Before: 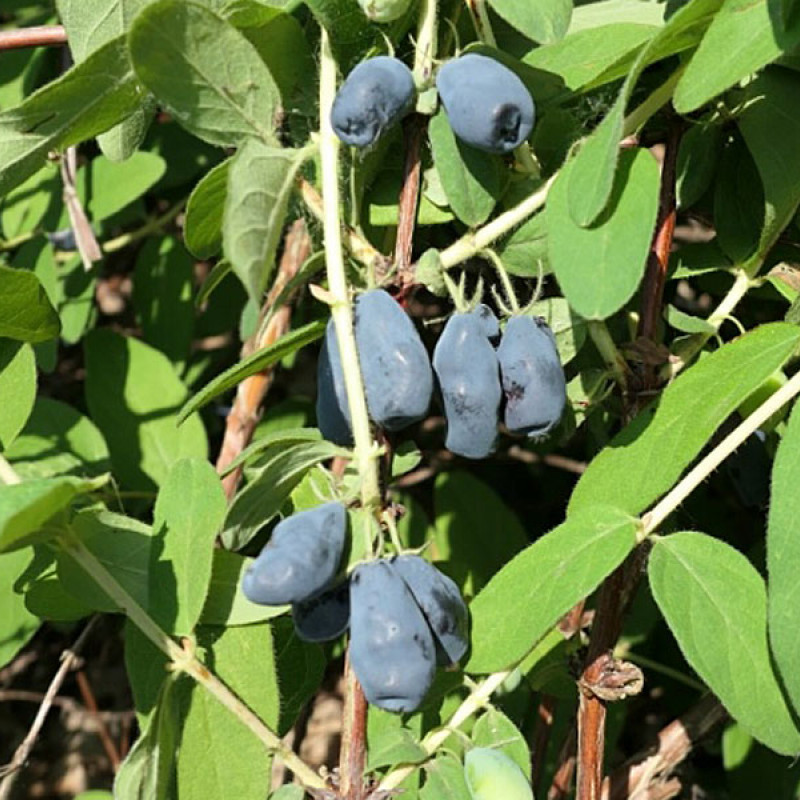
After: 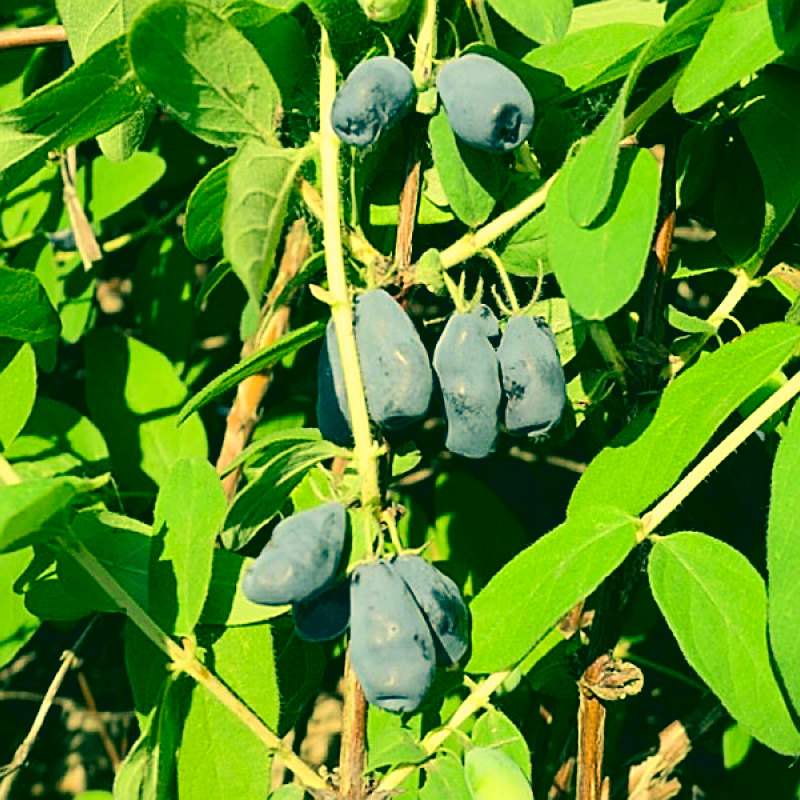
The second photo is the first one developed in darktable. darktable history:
sharpen: radius 1.967
color correction: highlights a* 1.83, highlights b* 34.02, shadows a* -36.68, shadows b* -5.48
tone curve: curves: ch0 [(0, 0.018) (0.061, 0.041) (0.205, 0.191) (0.289, 0.292) (0.39, 0.424) (0.493, 0.551) (0.666, 0.743) (0.795, 0.841) (1, 0.998)]; ch1 [(0, 0) (0.385, 0.343) (0.439, 0.415) (0.494, 0.498) (0.501, 0.501) (0.51, 0.509) (0.548, 0.563) (0.586, 0.61) (0.684, 0.658) (0.783, 0.804) (1, 1)]; ch2 [(0, 0) (0.304, 0.31) (0.403, 0.399) (0.441, 0.428) (0.47, 0.469) (0.498, 0.496) (0.524, 0.538) (0.566, 0.579) (0.648, 0.665) (0.697, 0.699) (1, 1)], color space Lab, independent channels, preserve colors none
